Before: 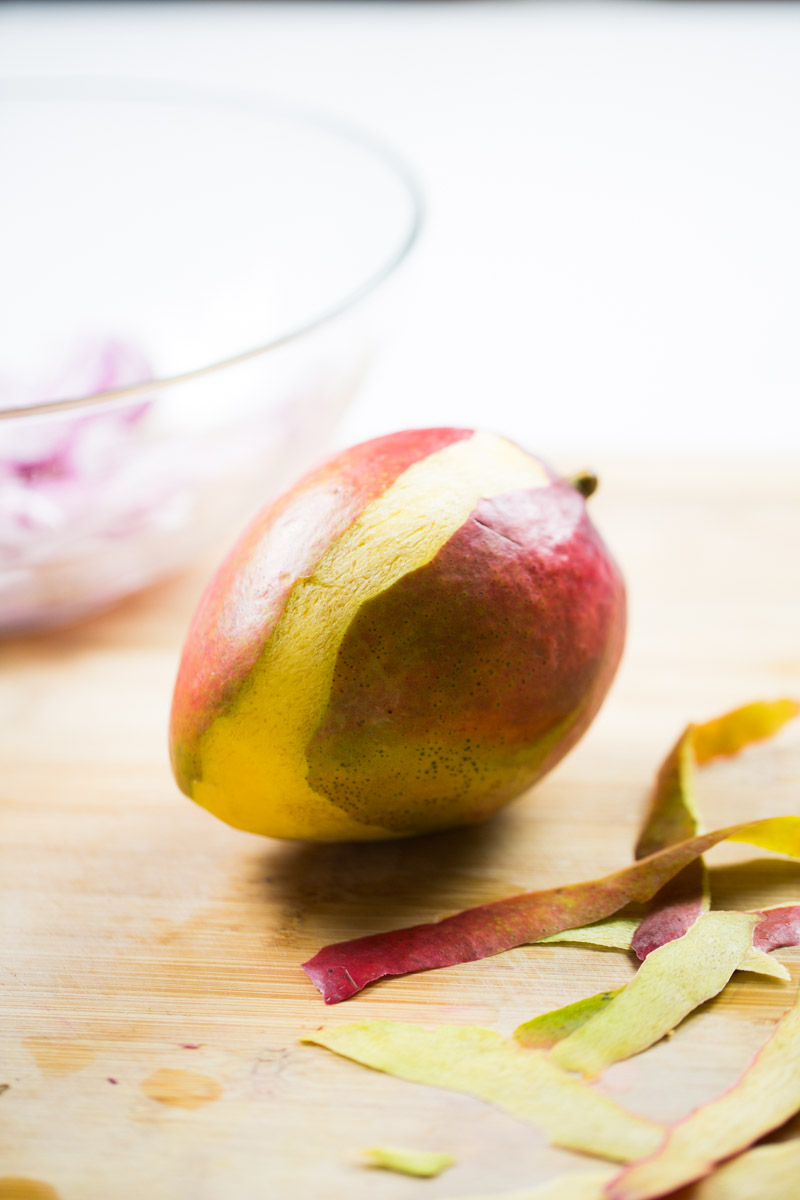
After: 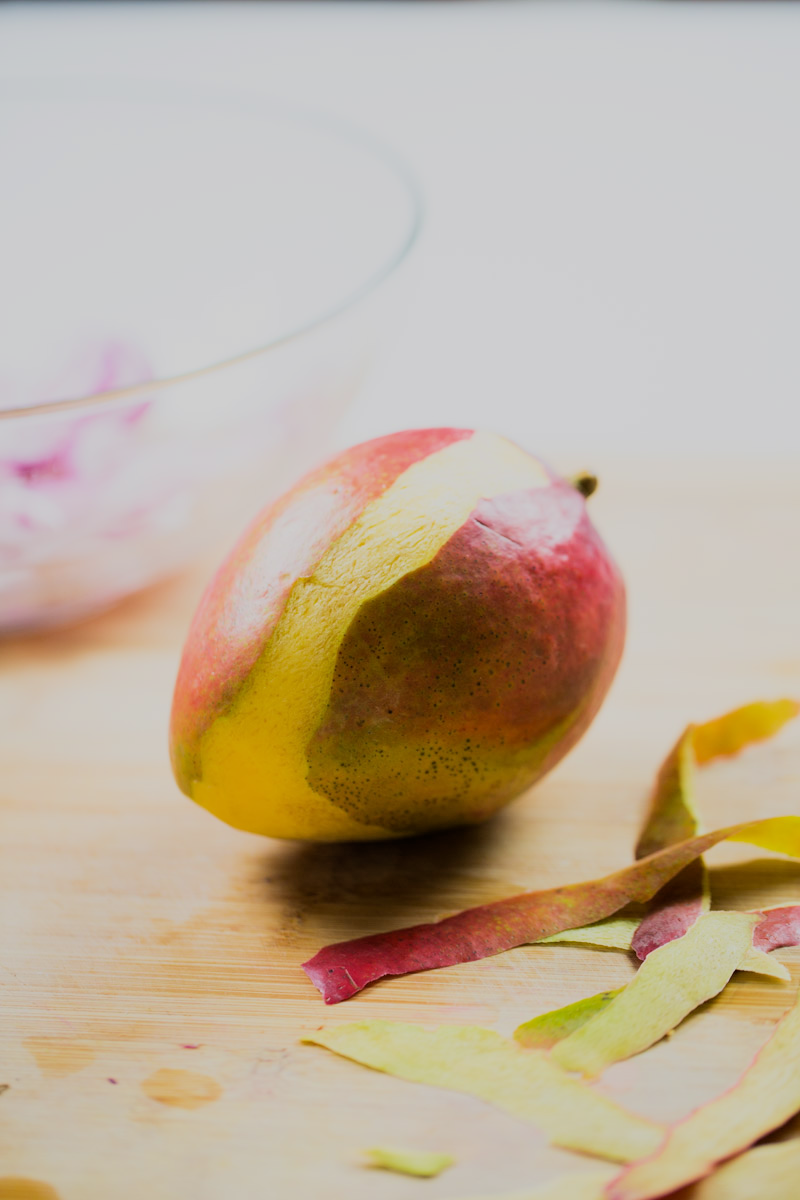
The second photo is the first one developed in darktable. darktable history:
filmic rgb: black relative exposure -7.18 EV, white relative exposure 5.35 EV, hardness 3.02, color science v6 (2022)
